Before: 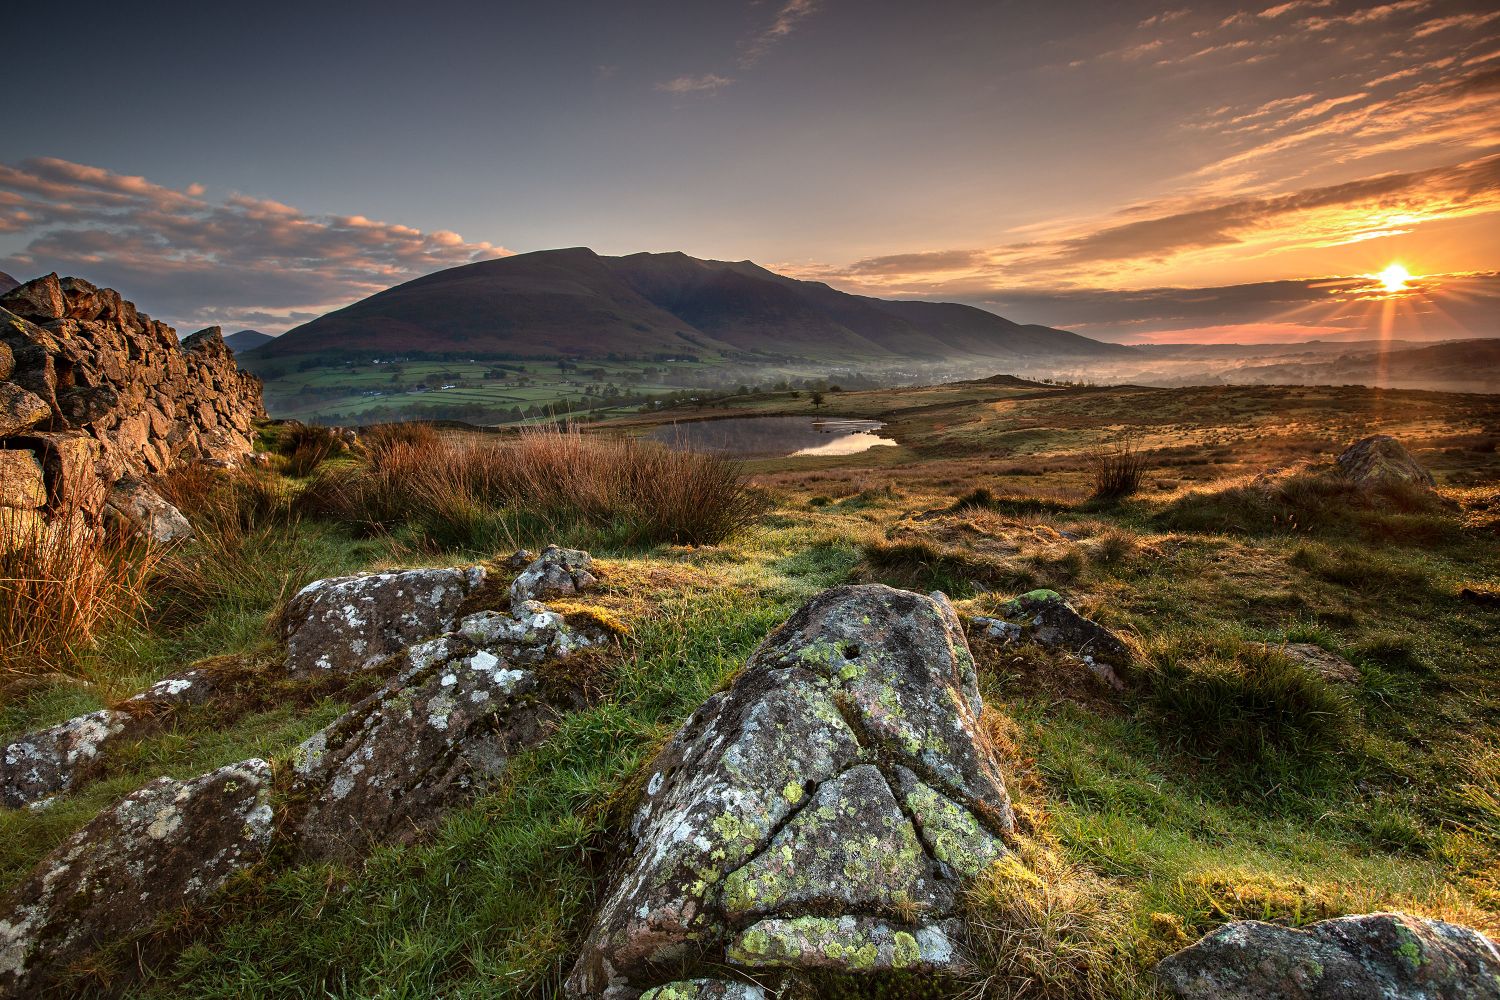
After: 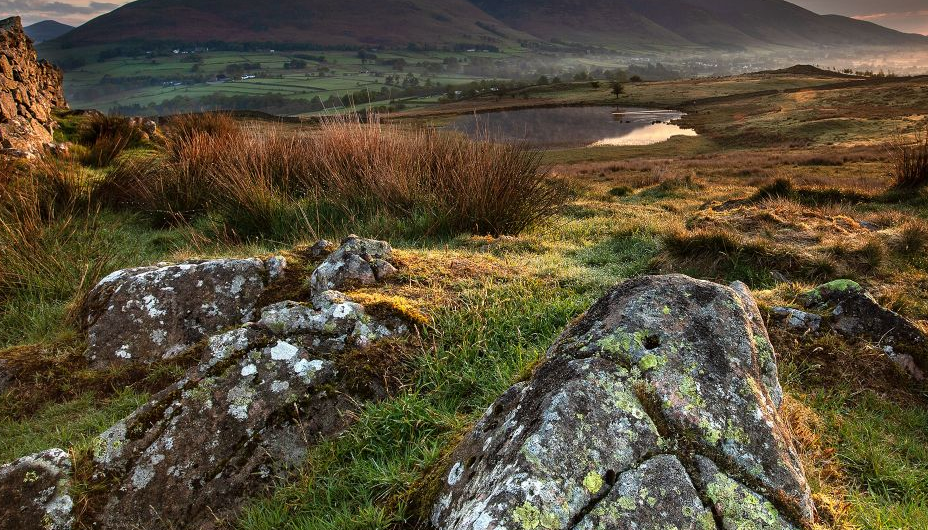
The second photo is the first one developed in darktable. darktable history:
crop: left 13.354%, top 31.042%, right 24.725%, bottom 15.942%
